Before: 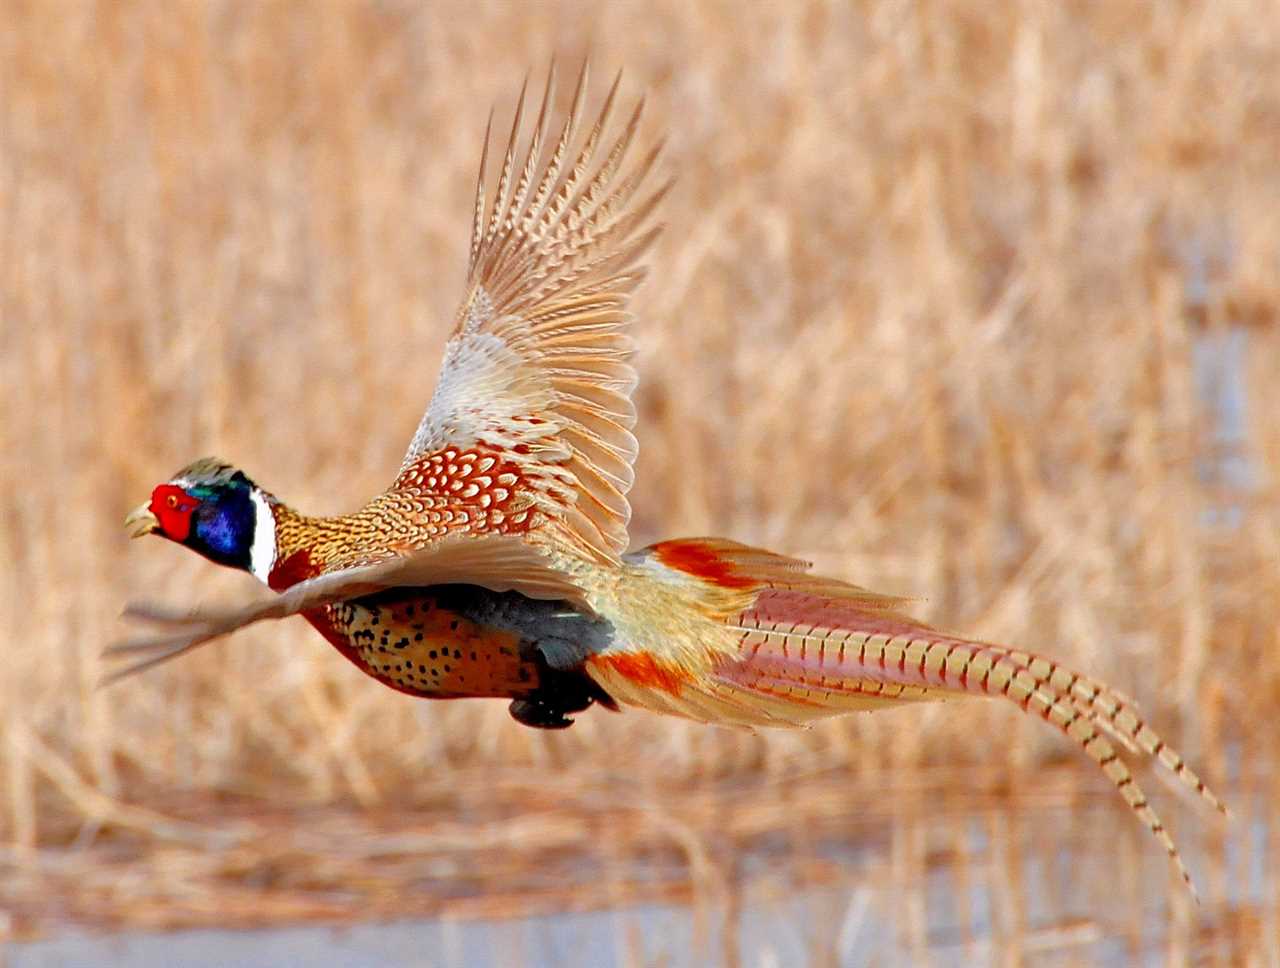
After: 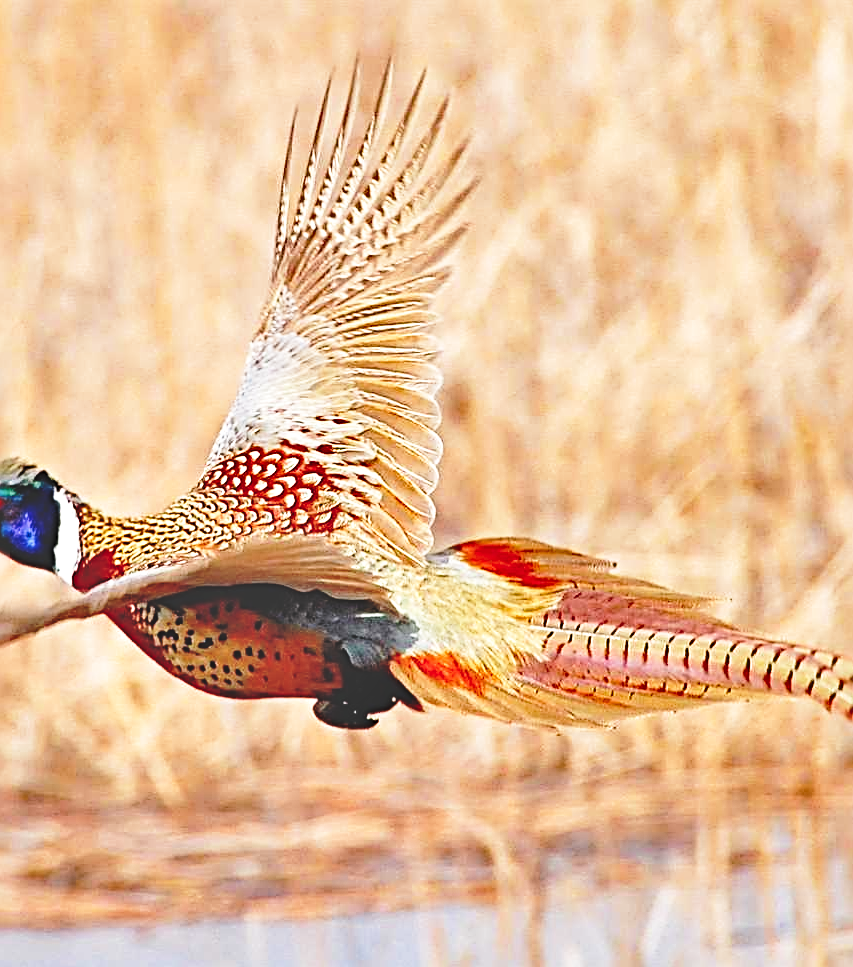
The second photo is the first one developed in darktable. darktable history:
exposure: black level correction -0.03, compensate highlight preservation false
crop and rotate: left 15.384%, right 17.922%
local contrast: mode bilateral grid, contrast 15, coarseness 36, detail 105%, midtone range 0.2
shadows and highlights: low approximation 0.01, soften with gaussian
base curve: curves: ch0 [(0, 0) (0.036, 0.037) (0.121, 0.228) (0.46, 0.76) (0.859, 0.983) (1, 1)], preserve colors none
contrast brightness saturation: brightness 0.146
sharpen: radius 3.679, amount 0.918
